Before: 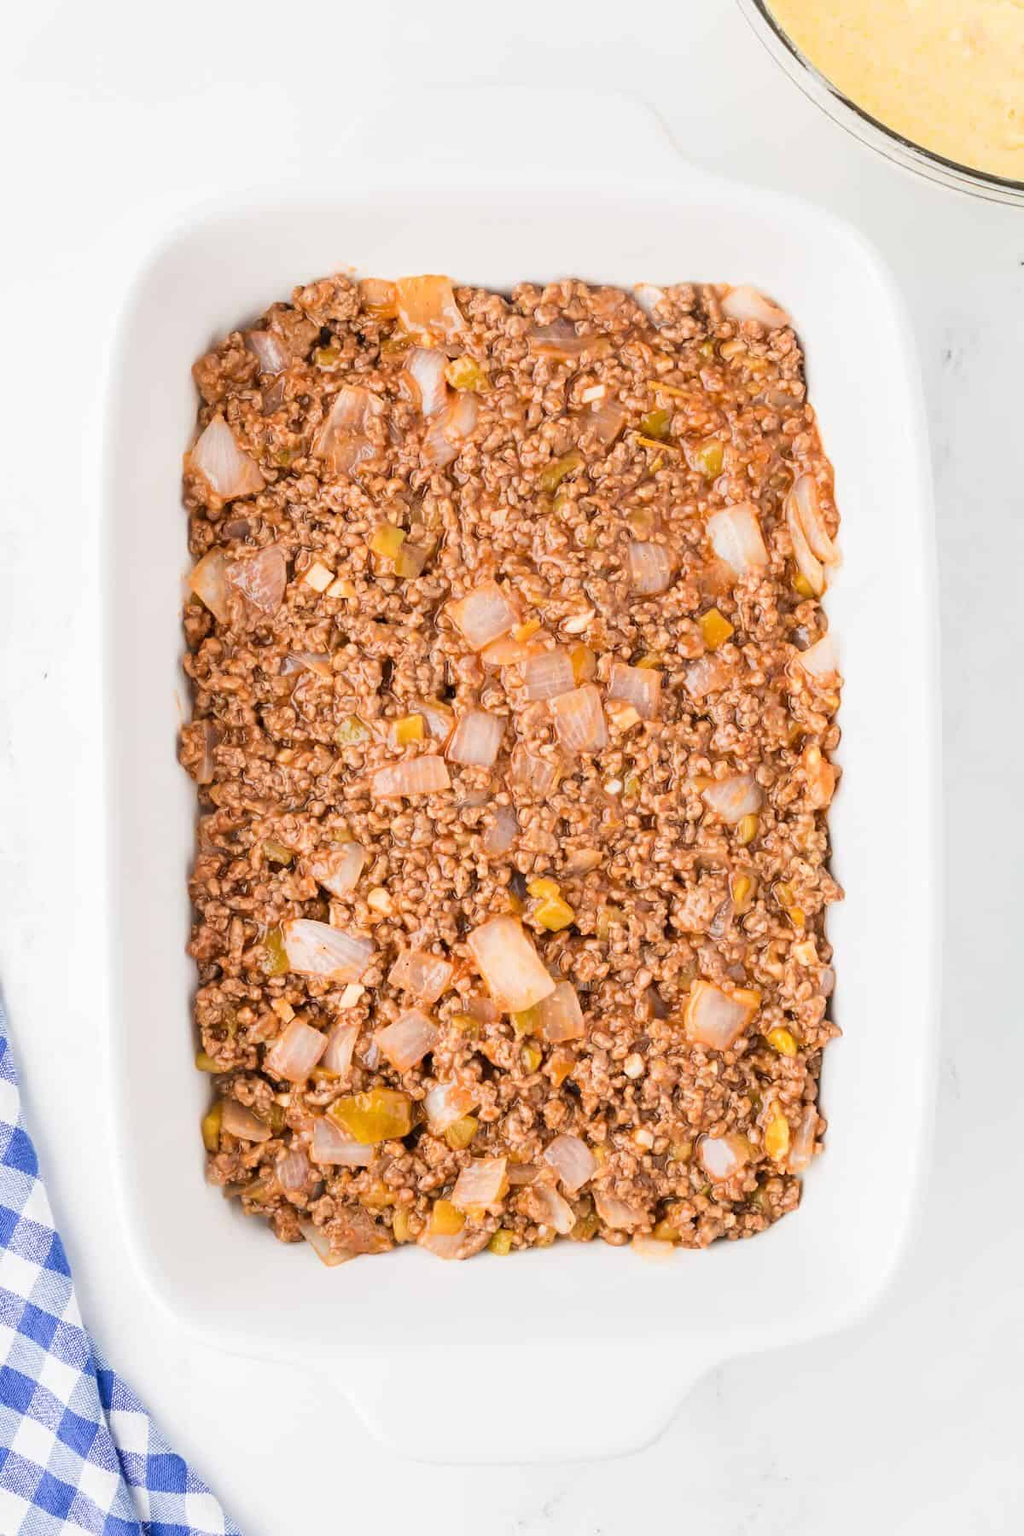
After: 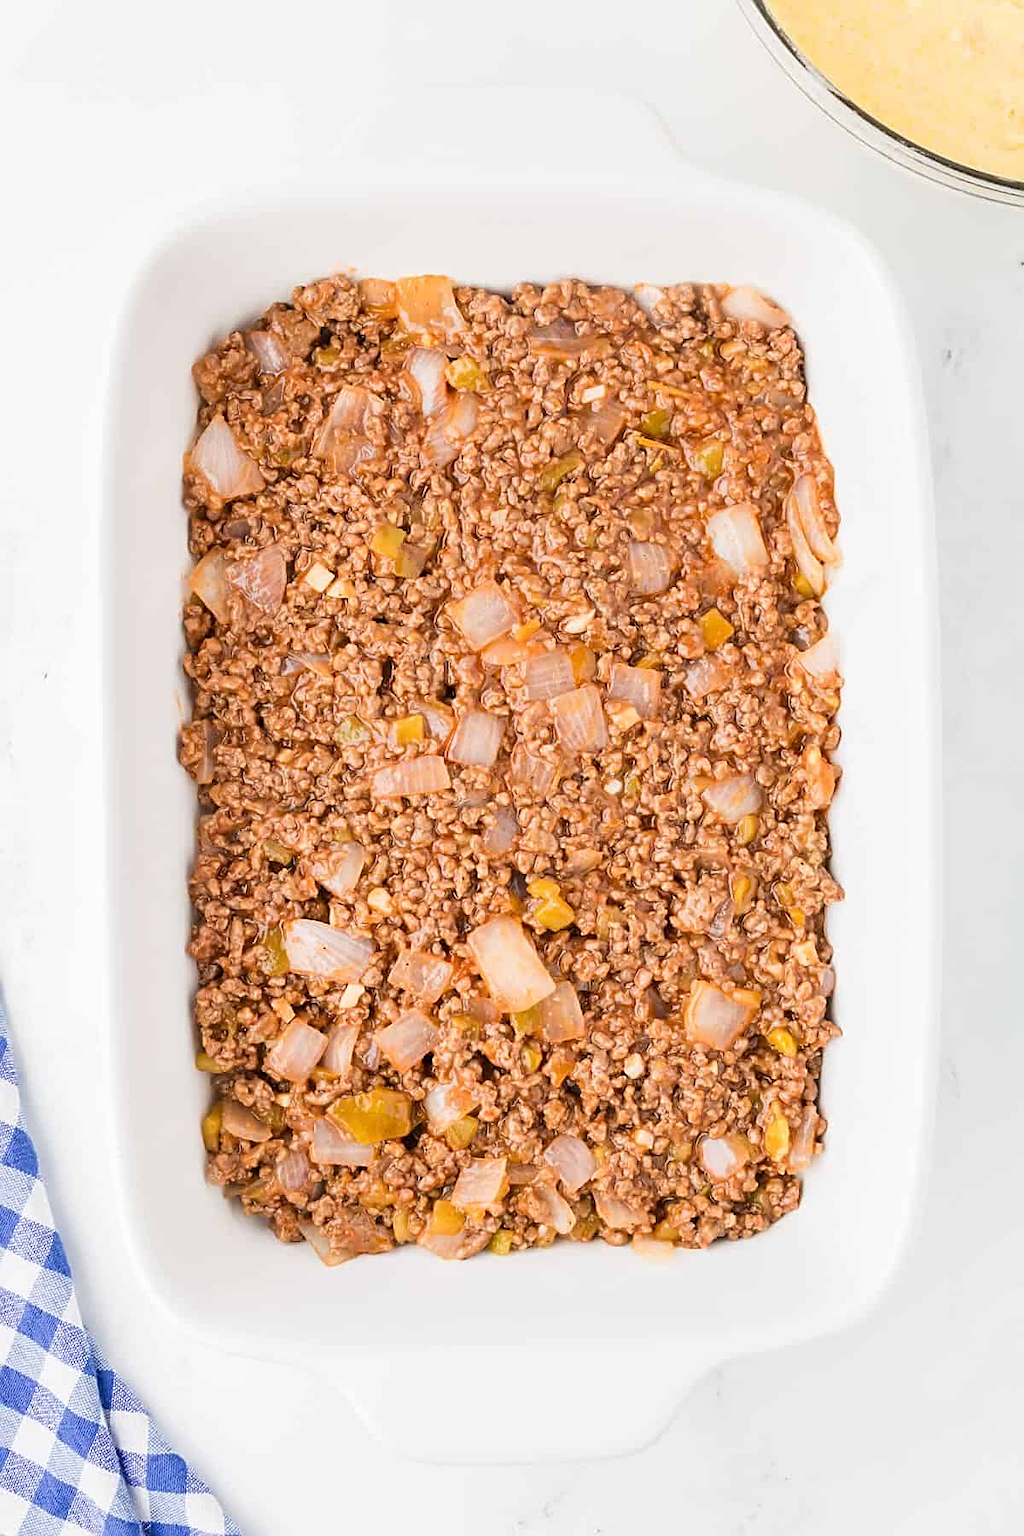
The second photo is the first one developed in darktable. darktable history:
sharpen: on, module defaults
white balance: emerald 1
